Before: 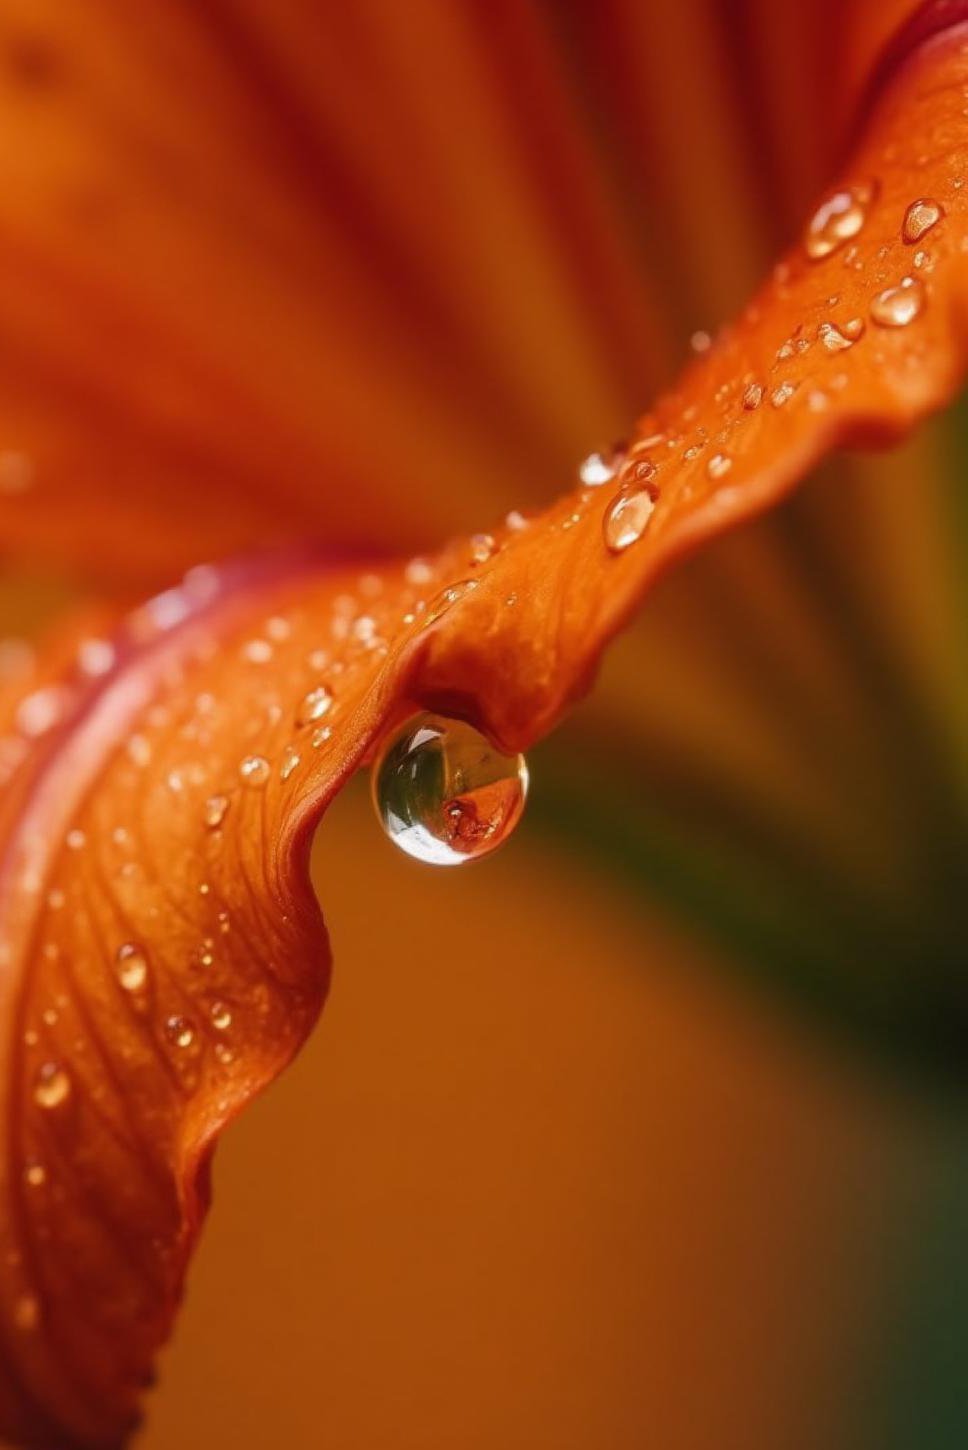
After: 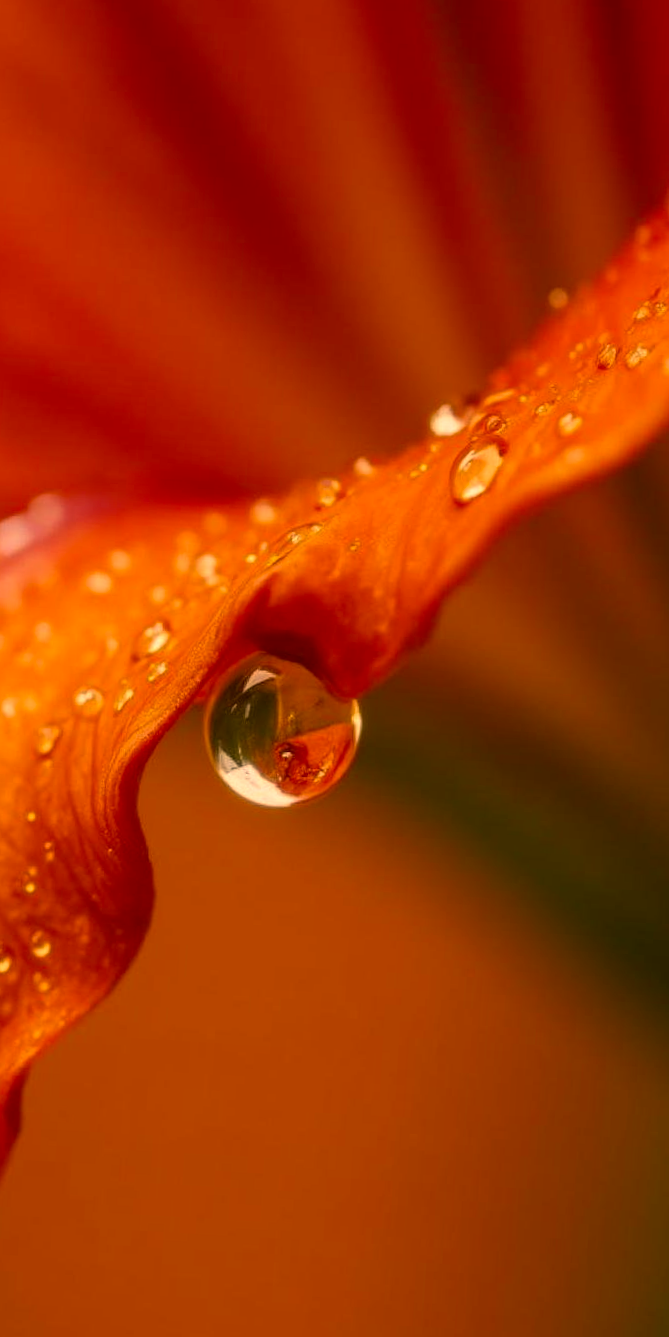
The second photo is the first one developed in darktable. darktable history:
color correction: highlights a* 17.94, highlights b* 35.39, shadows a* 1.48, shadows b* 6.42, saturation 1.01
crop and rotate: angle -3.27°, left 14.277%, top 0.028%, right 10.766%, bottom 0.028%
